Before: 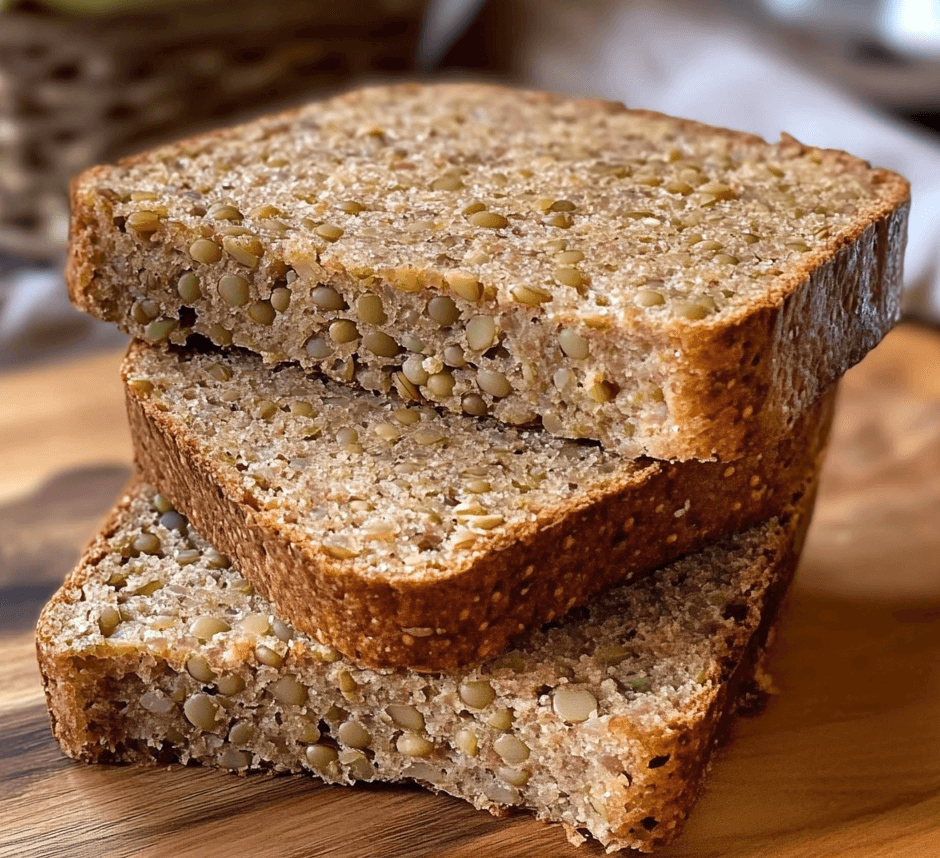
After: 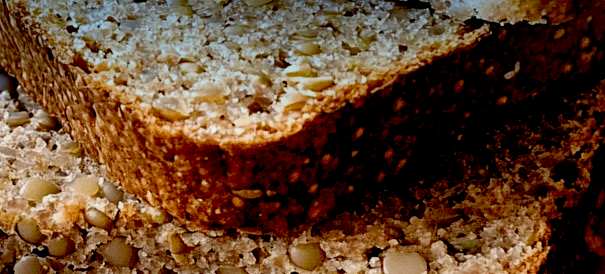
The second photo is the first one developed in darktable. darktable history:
graduated density: density 2.02 EV, hardness 44%, rotation 0.374°, offset 8.21, hue 208.8°, saturation 97%
crop: left 18.091%, top 51.13%, right 17.525%, bottom 16.85%
exposure: black level correction 0.046, exposure -0.228 EV, compensate highlight preservation false
local contrast: mode bilateral grid, contrast 20, coarseness 50, detail 120%, midtone range 0.2
